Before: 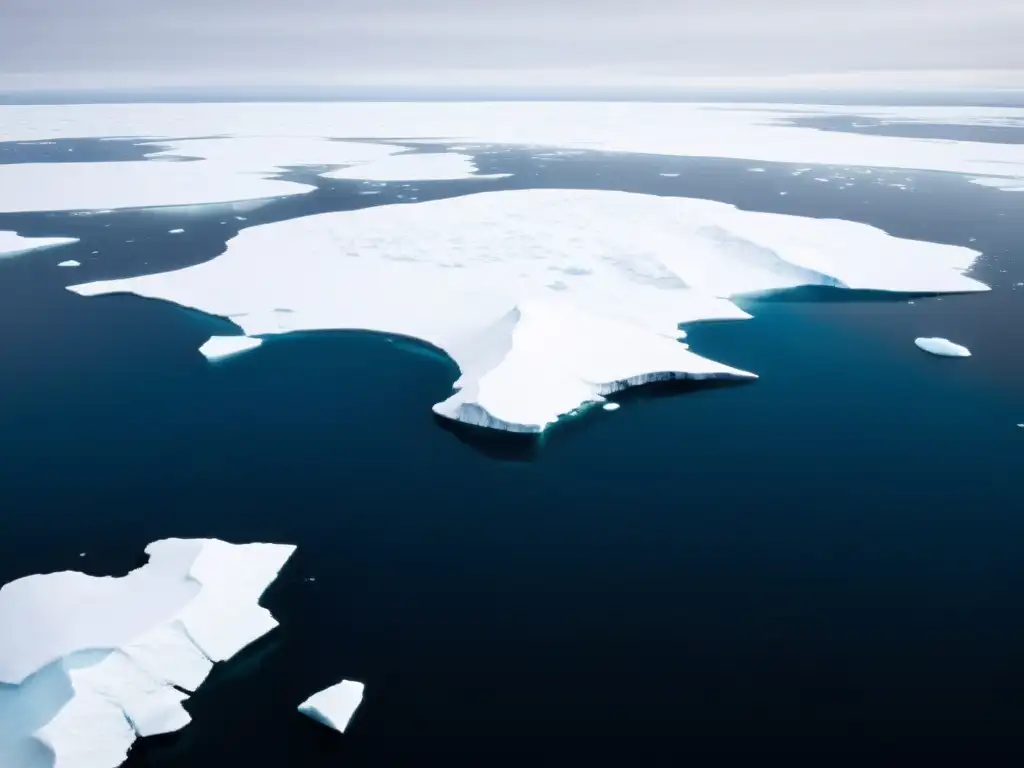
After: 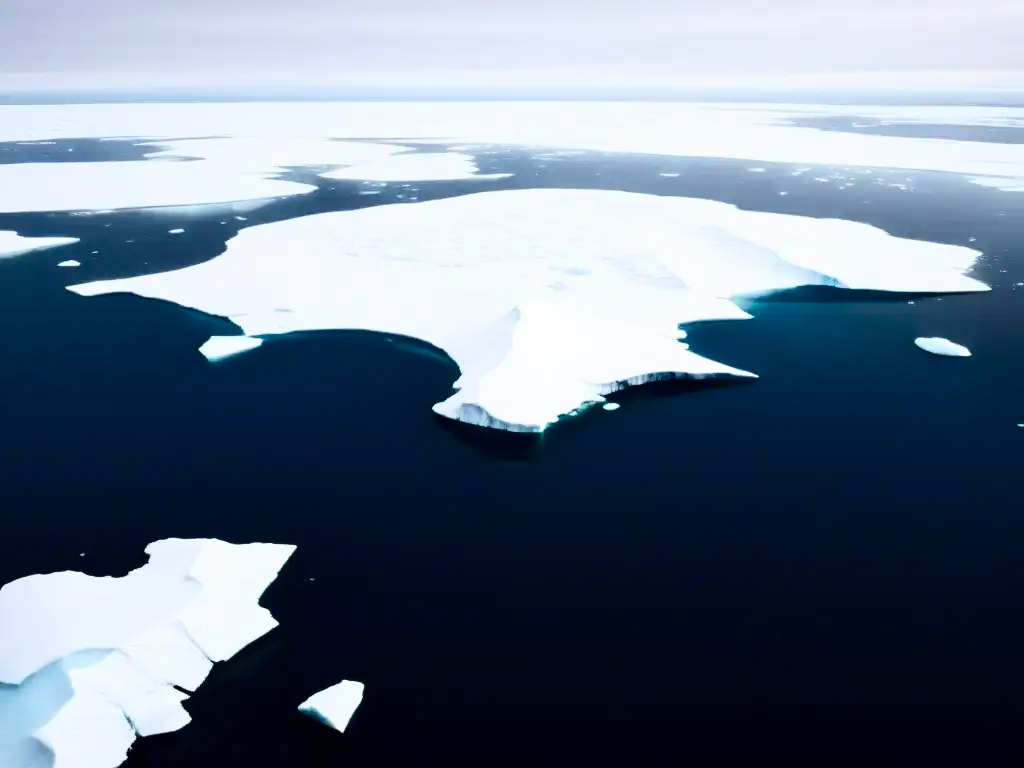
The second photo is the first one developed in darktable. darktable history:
contrast brightness saturation: contrast 0.304, brightness -0.068, saturation 0.17
